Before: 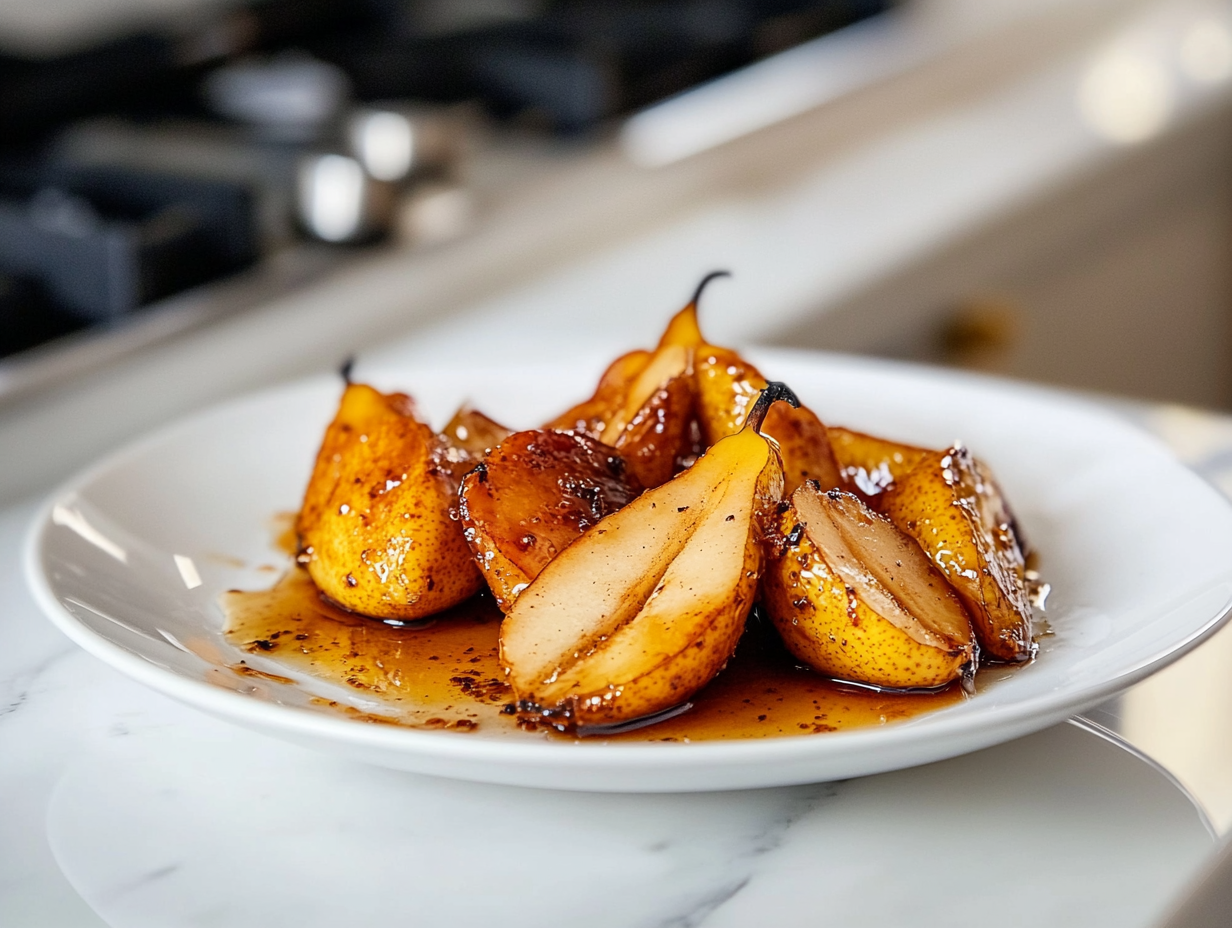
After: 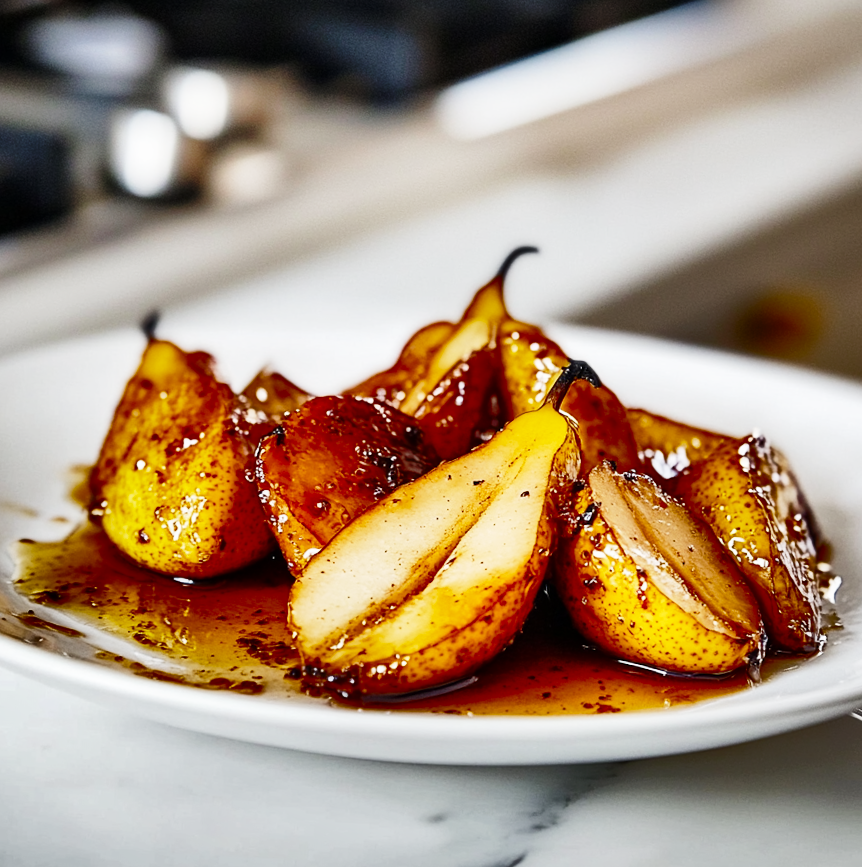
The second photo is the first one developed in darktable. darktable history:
crop and rotate: angle -3.04°, left 14.157%, top 0.039%, right 11.025%, bottom 0.077%
shadows and highlights: shadows 20.9, highlights -82.01, soften with gaussian
base curve: curves: ch0 [(0, 0) (0.028, 0.03) (0.121, 0.232) (0.46, 0.748) (0.859, 0.968) (1, 1)], preserve colors none
